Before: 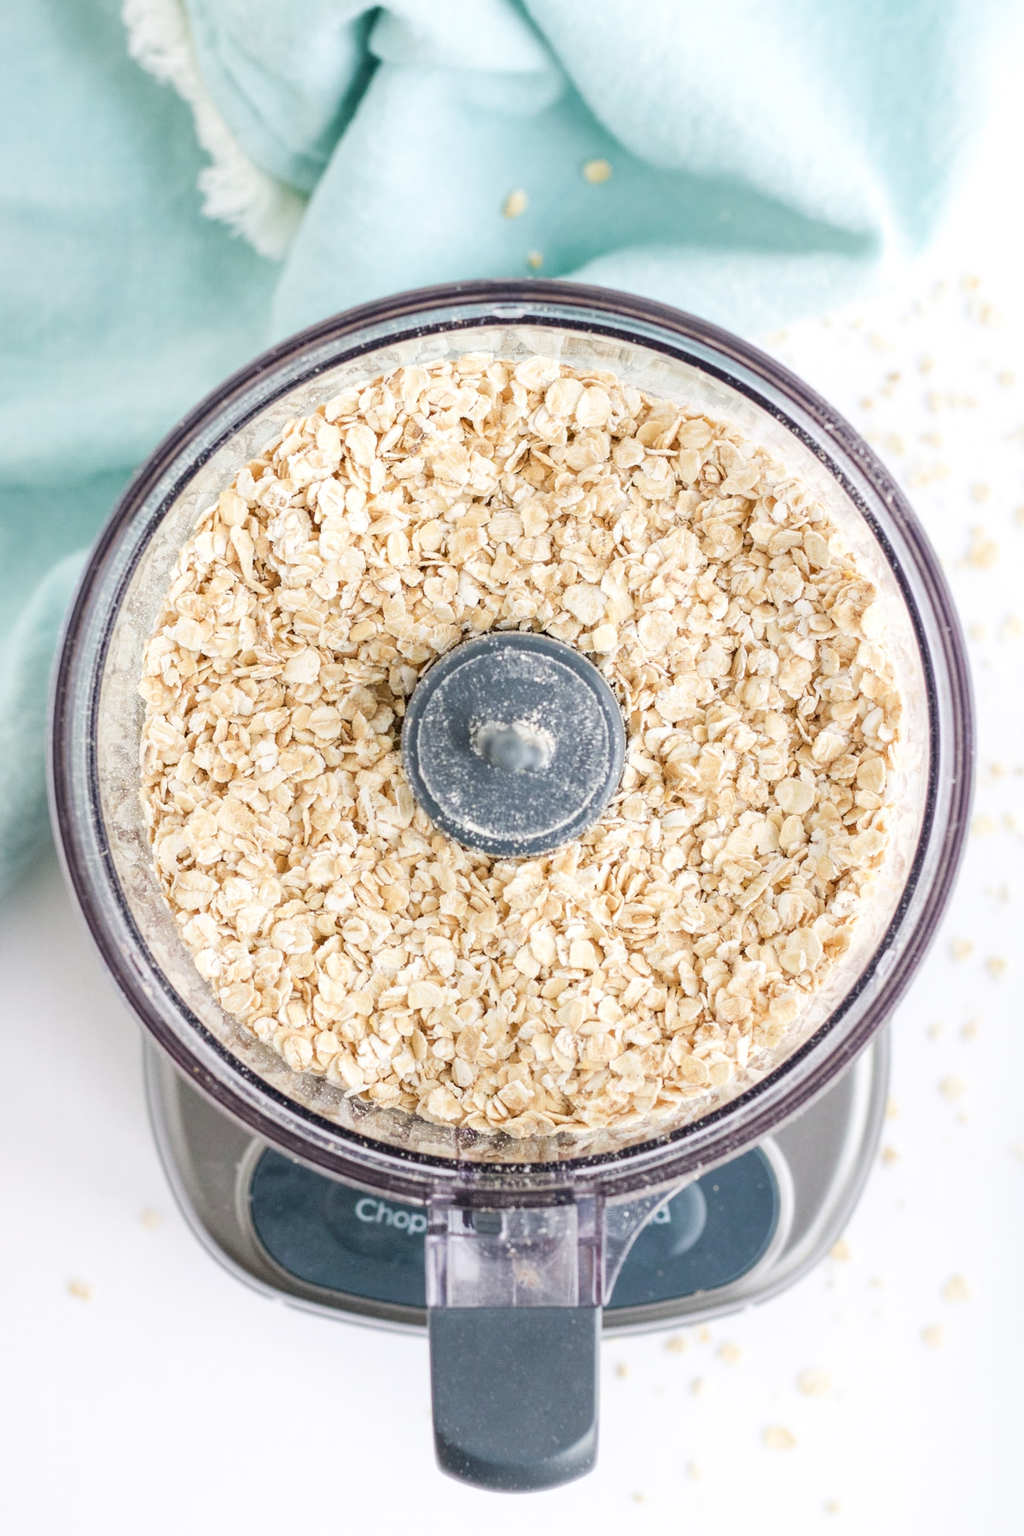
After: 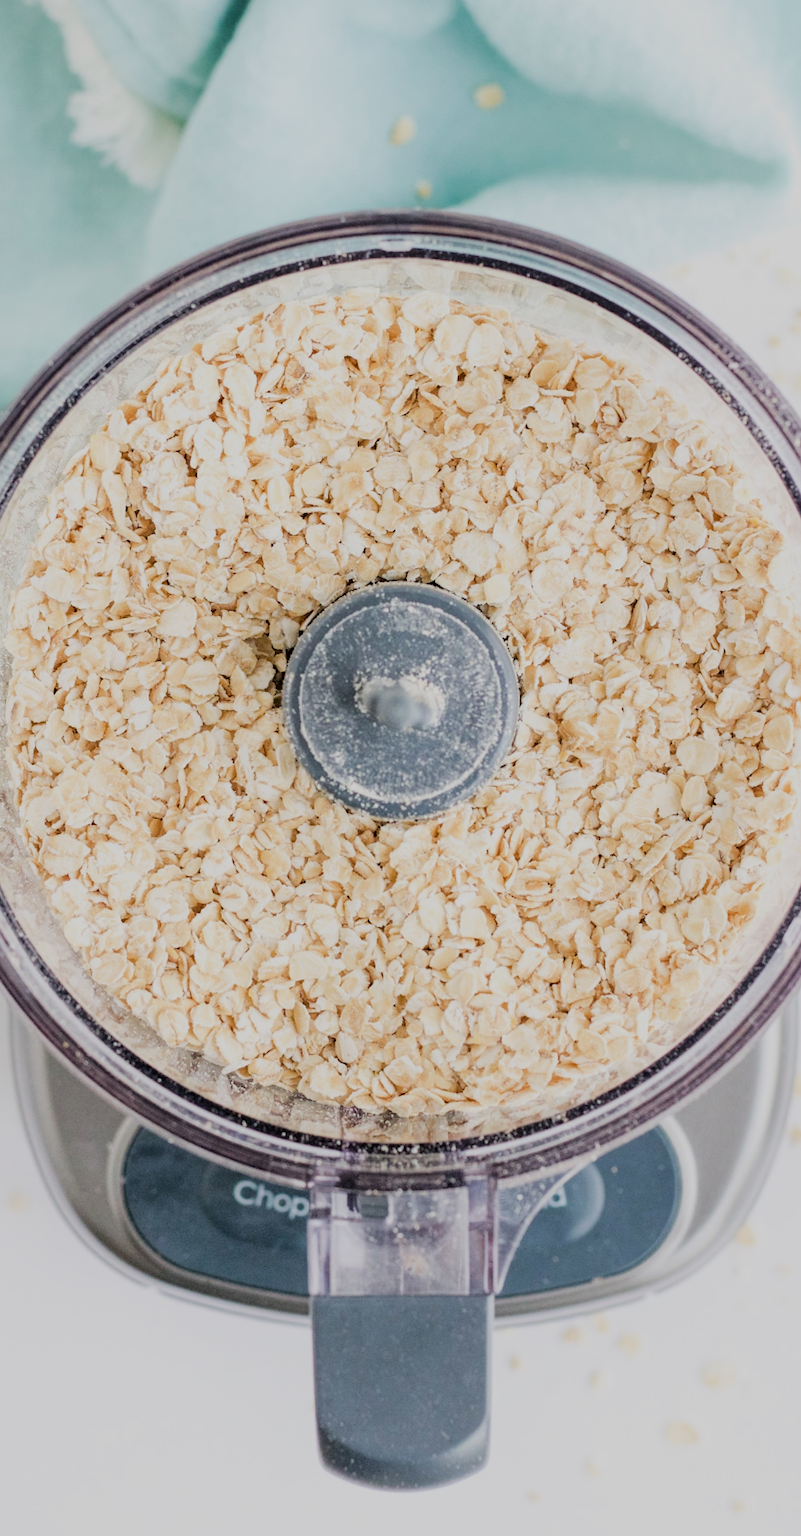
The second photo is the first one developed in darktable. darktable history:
crop and rotate: left 13.15%, top 5.251%, right 12.609%
filmic rgb: black relative exposure -6.98 EV, white relative exposure 5.63 EV, hardness 2.86
